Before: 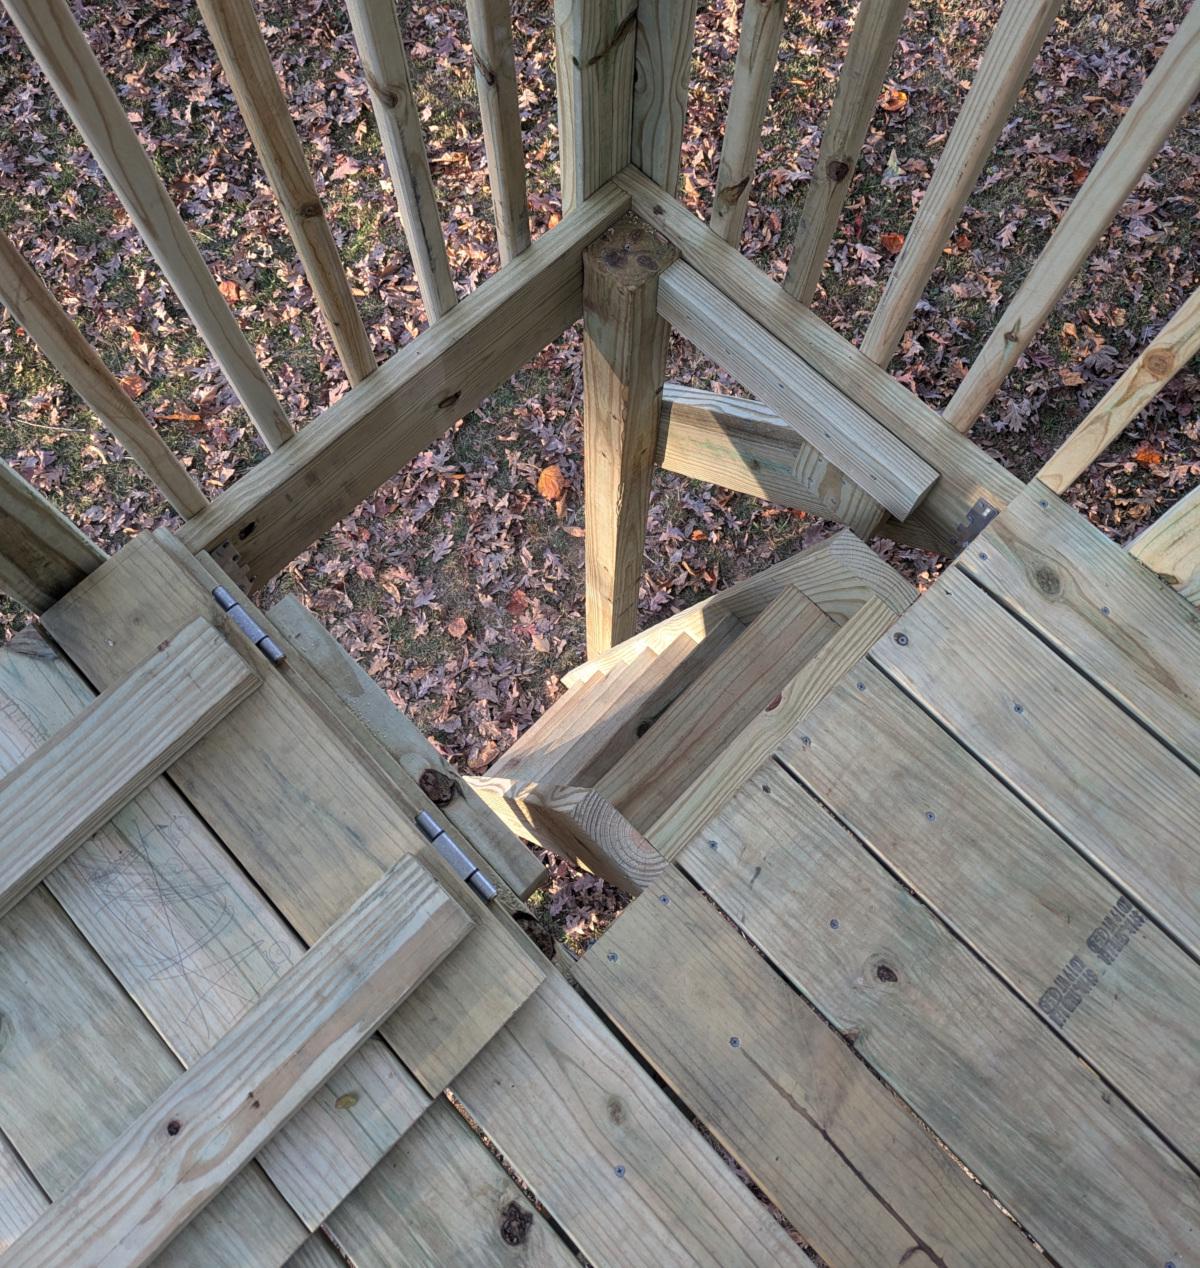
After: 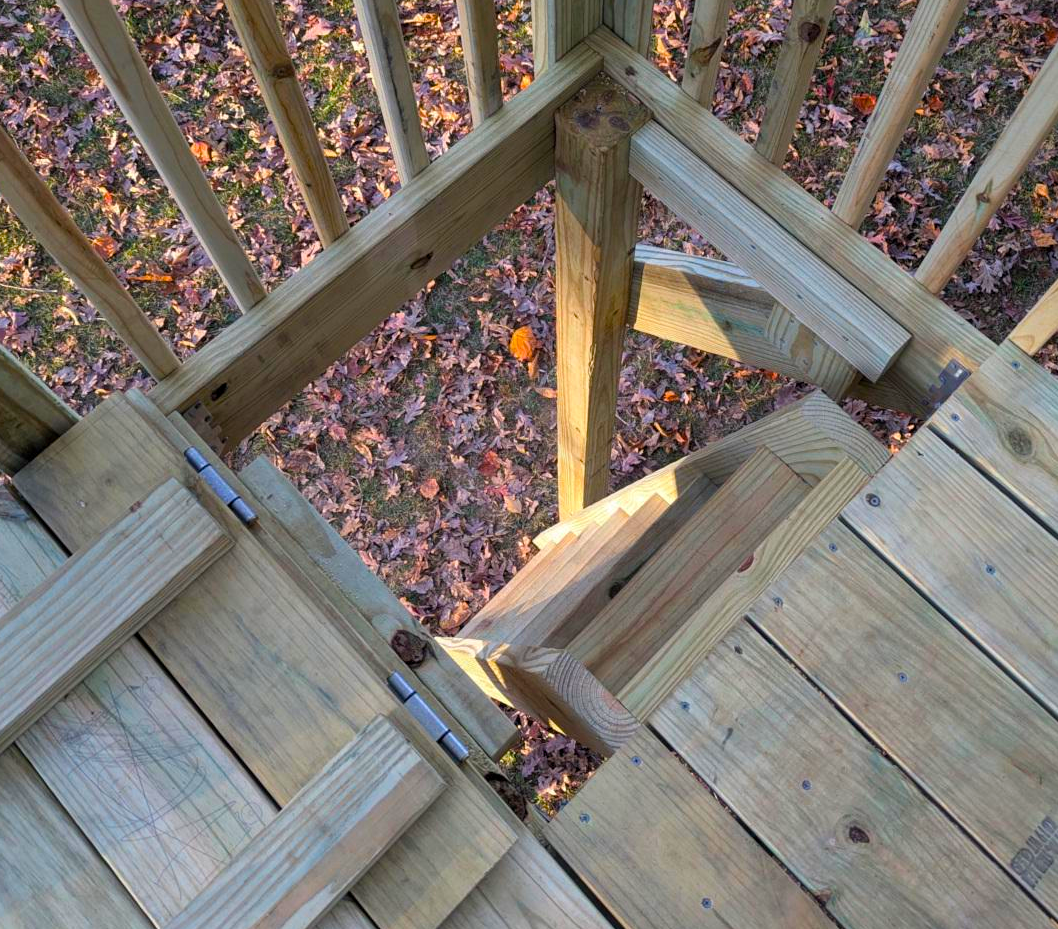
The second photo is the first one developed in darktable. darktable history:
exposure: black level correction 0.001, compensate exposure bias true, compensate highlight preservation false
crop and rotate: left 2.411%, top 11.007%, right 9.416%, bottom 15.725%
color balance rgb: power › hue 62.88°, linear chroma grading › shadows 9.293%, linear chroma grading › highlights 10.143%, linear chroma grading › global chroma 15.095%, linear chroma grading › mid-tones 14.772%, perceptual saturation grading › global saturation 25.468%, global vibrance 14.179%
